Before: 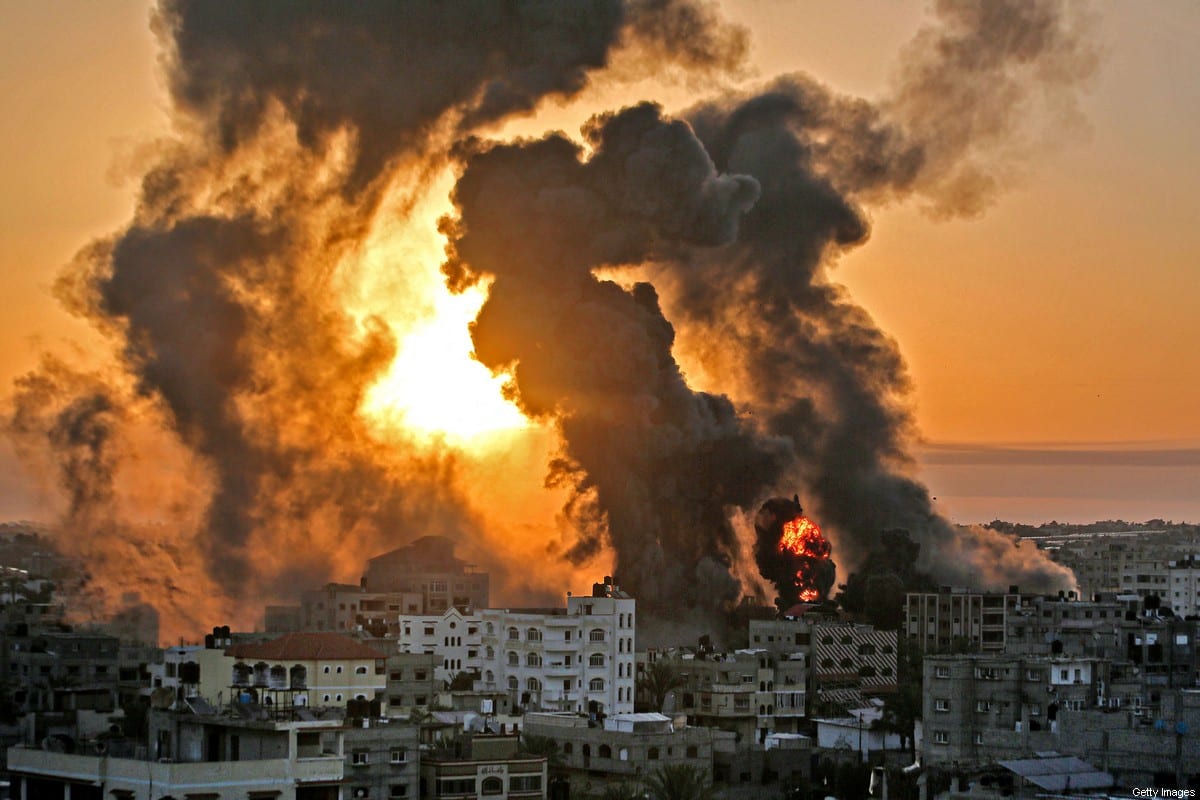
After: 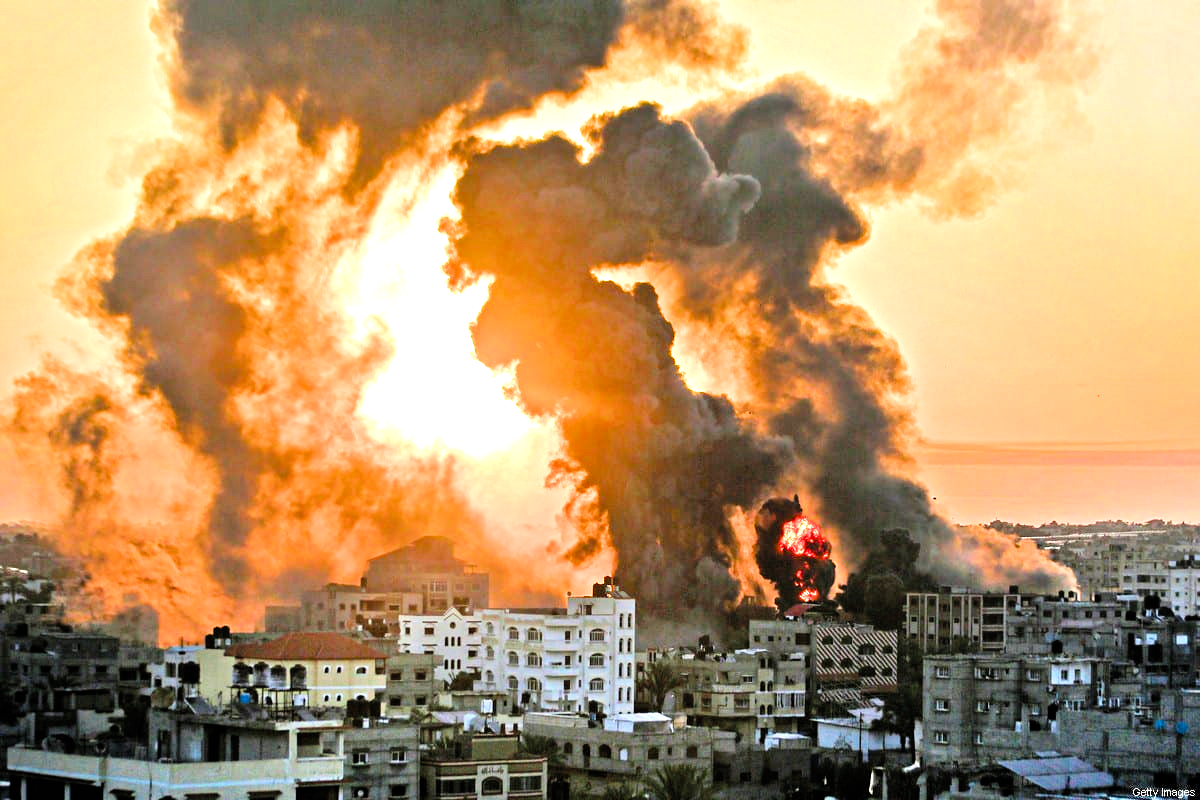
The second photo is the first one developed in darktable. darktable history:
exposure: black level correction 0, exposure 1.099 EV, compensate highlight preservation false
filmic rgb: black relative exposure -7.65 EV, white relative exposure 4.56 EV, hardness 3.61, add noise in highlights 0, color science v3 (2019), use custom middle-gray values true, contrast in highlights soft
color balance rgb: perceptual saturation grading › global saturation 29.972%, global vibrance 20%
levels: black 3.89%, levels [0, 0.394, 0.787]
